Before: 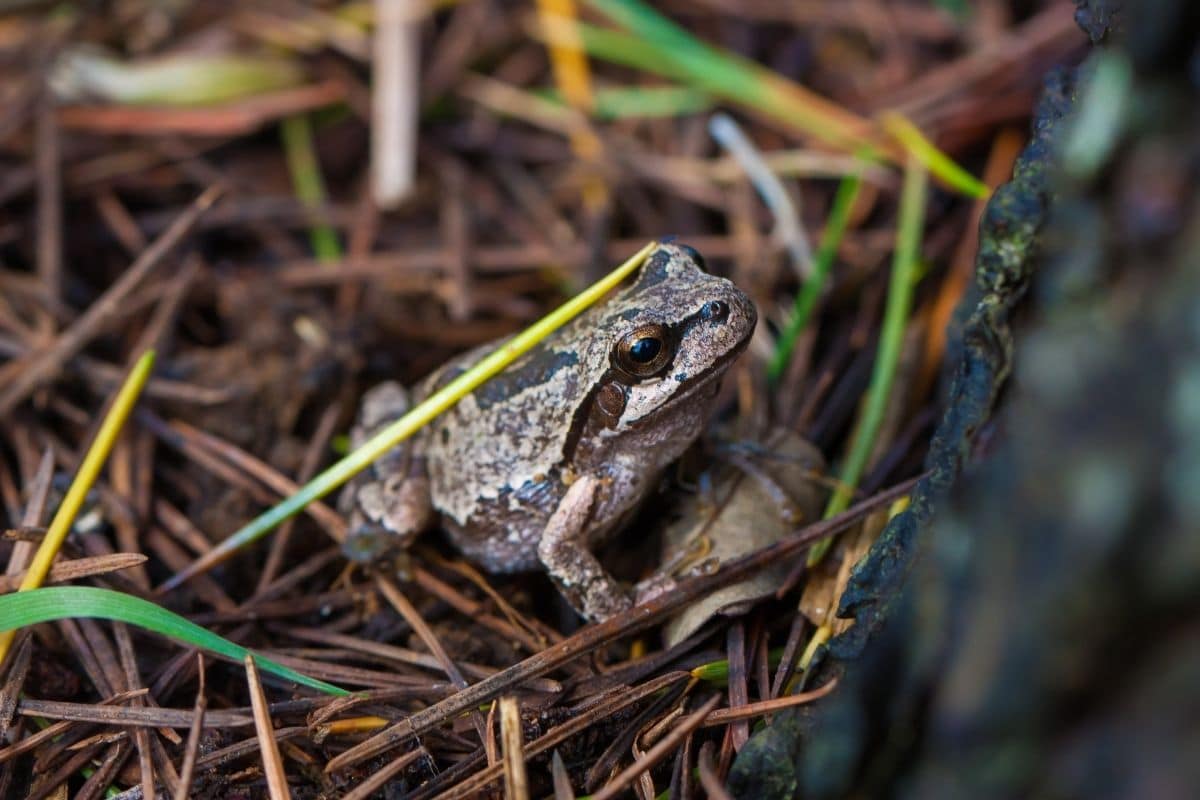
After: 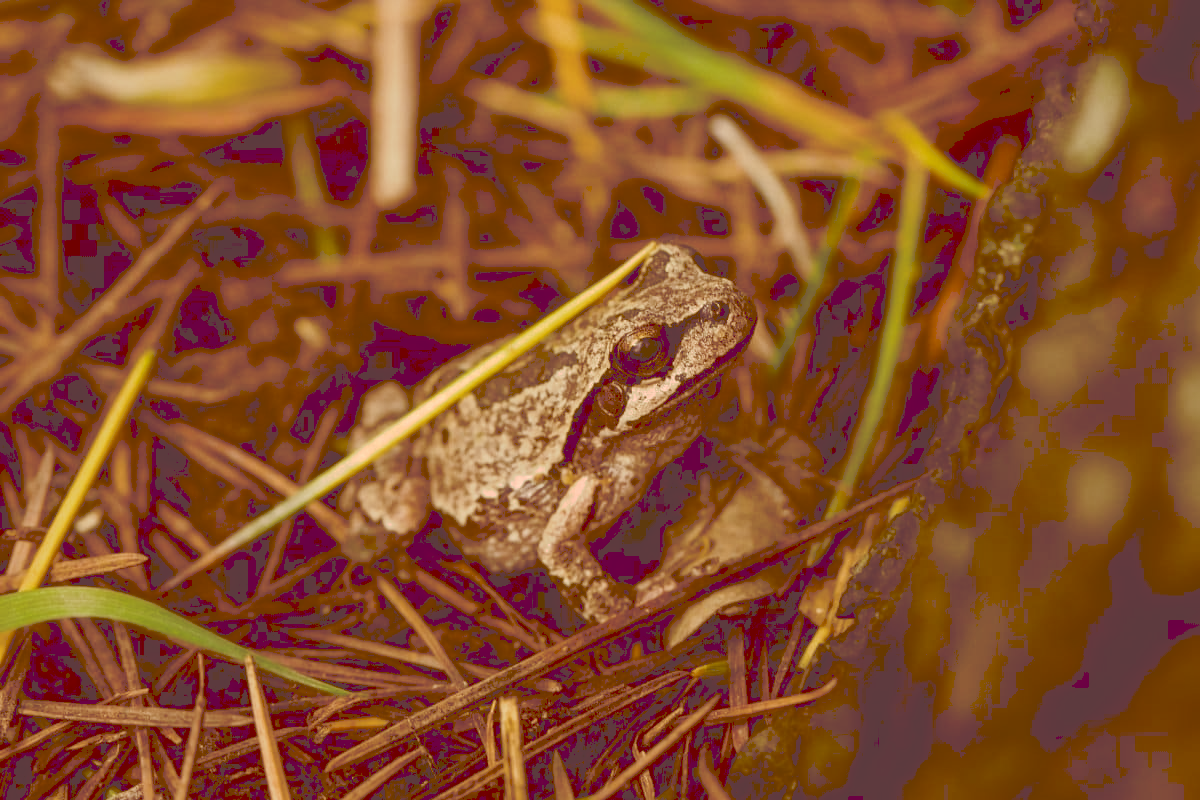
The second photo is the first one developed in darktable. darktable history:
tone curve: curves: ch0 [(0, 0) (0.003, 0.264) (0.011, 0.264) (0.025, 0.265) (0.044, 0.269) (0.069, 0.273) (0.1, 0.28) (0.136, 0.292) (0.177, 0.309) (0.224, 0.336) (0.277, 0.371) (0.335, 0.412) (0.399, 0.469) (0.468, 0.533) (0.543, 0.595) (0.623, 0.66) (0.709, 0.73) (0.801, 0.8) (0.898, 0.854) (1, 1)], preserve colors none
color look up table: target L [96.59, 90.09, 85.53, 83.56, 81.1, 70.07, 65.02, 57.7, 53.58, 52.82, 53.69, 38.38, 38.02, 36.57, 17.09, 202.77, 85.8, 82.09, 74.48, 67.11, 62.05, 53.07, 51.27, 49.14, 39.76, 31.42, 28.09, 20.4, 12.41, 8.937, 95.74, 83.97, 80.44, 72.25, 56.53, 66.72, 52.79, 74.79, 59.56, 46.82, 32.05, 41.26, 19.6, 14.39, 83.19, 84.23, 68.5, 62.46, 37.79], target a [11.7, 11.19, -11.76, -31.52, -3.618, -17.85, 7.234, -16.95, -8.253, 13.21, 11.2, 6.56, 8.637, 4.584, 29.79, 0, 13.37, 20.95, 27.14, 27.27, 43.46, 30.19, 51.85, 59.18, 28.91, 46.34, 28.87, 51.54, 50.11, 43.68, 15.57, 25.44, 22.18, 19.25, 58.38, 36.59, 62.42, 25.36, 28.84, 32.76, 22.43, 45.82, 48.45, 53.92, 0.075, 11.8, 7.451, 9.483, 19.44], target b [46.31, 76.16, 36.42, 59.13, 59.77, 91.34, 101.5, 62.24, 91.63, 90.22, 44.24, 65.7, 64.71, 62.68, 29.25, -0.002, 57.11, 46.03, 30.03, 88.92, 49.83, 43.3, 87.76, 57.36, 67.93, 53.51, 48.16, 34.95, 21.12, 15.19, 26.11, 12.51, 6.935, 13.89, 19.75, -2.416, 5.511, -2.125, -3.846, 7.953, 54.56, -12.27, 33.08, 24.13, 16.58, 14.48, 34.52, 15.1, 23.82], num patches 49
